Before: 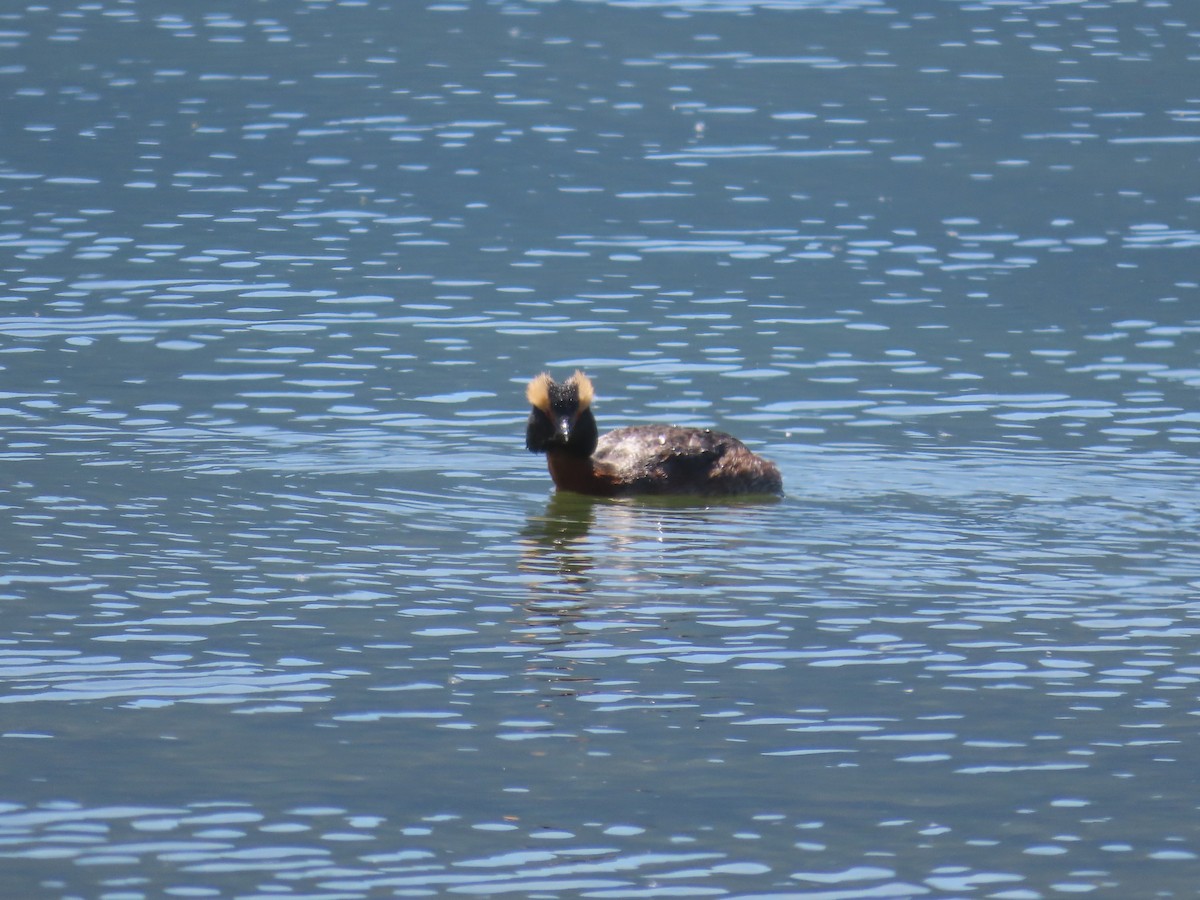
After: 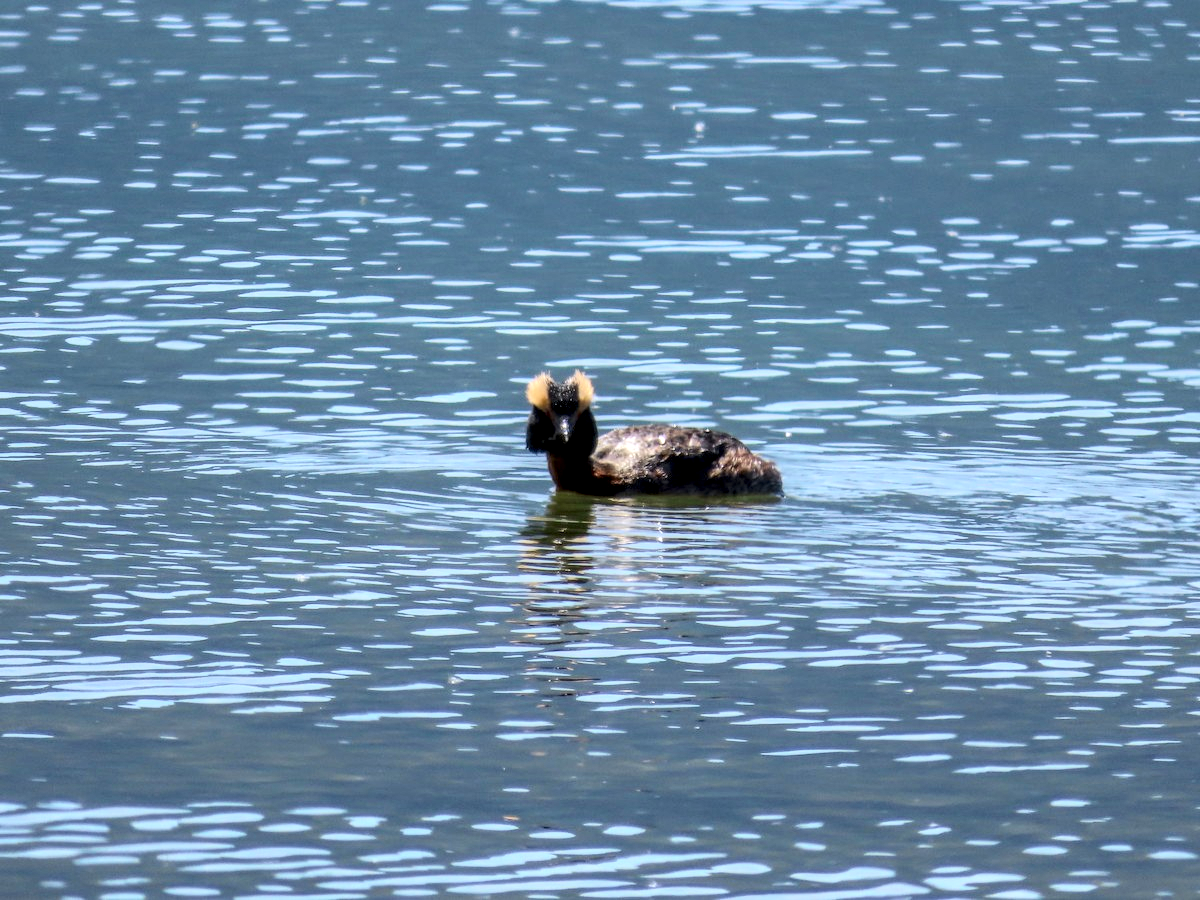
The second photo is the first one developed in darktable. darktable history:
tone curve: curves: ch0 [(0, 0.013) (0.054, 0.018) (0.205, 0.191) (0.289, 0.292) (0.39, 0.424) (0.493, 0.551) (0.666, 0.743) (0.795, 0.841) (1, 0.998)]; ch1 [(0, 0) (0.385, 0.343) (0.439, 0.415) (0.494, 0.495) (0.501, 0.501) (0.51, 0.509) (0.548, 0.554) (0.586, 0.601) (0.66, 0.687) (0.783, 0.804) (1, 1)]; ch2 [(0, 0) (0.304, 0.31) (0.403, 0.399) (0.441, 0.428) (0.47, 0.469) (0.498, 0.496) (0.524, 0.538) (0.566, 0.579) (0.633, 0.665) (0.7, 0.711) (1, 1)], color space Lab, independent channels, preserve colors none
local contrast: highlights 20%, shadows 70%, detail 170%
